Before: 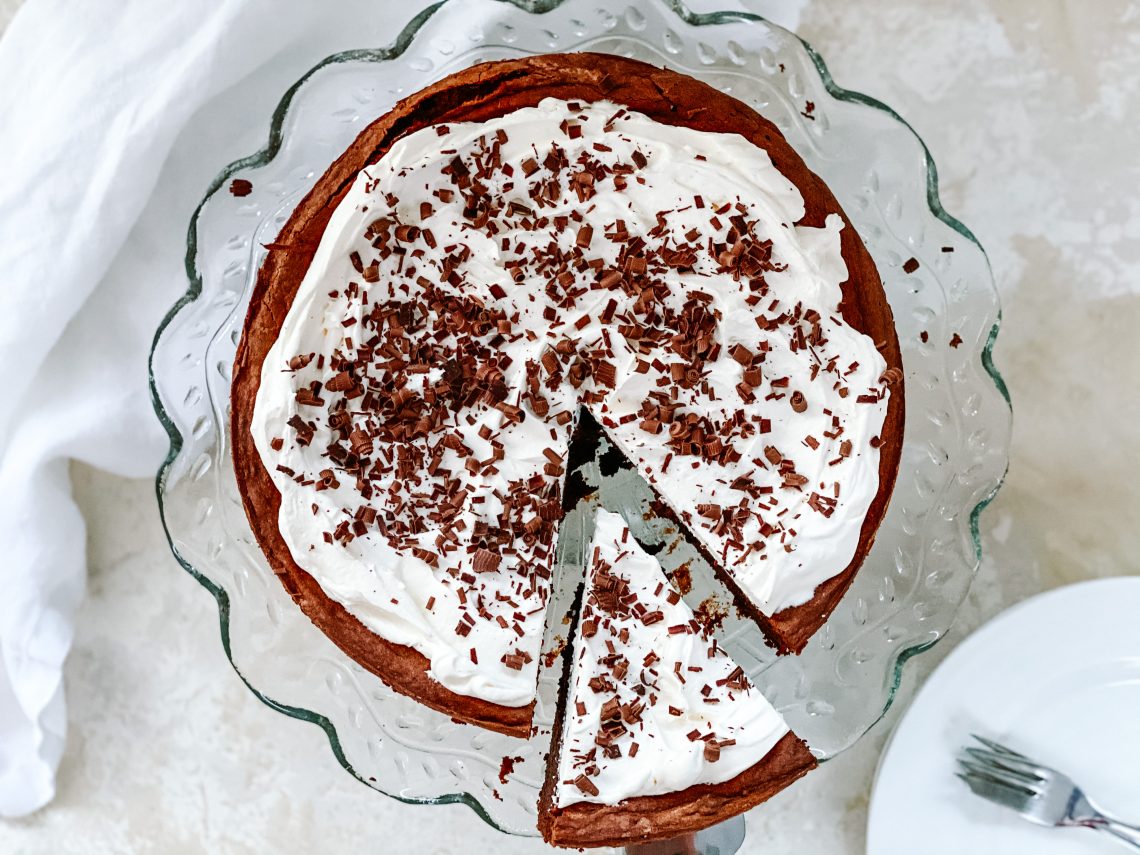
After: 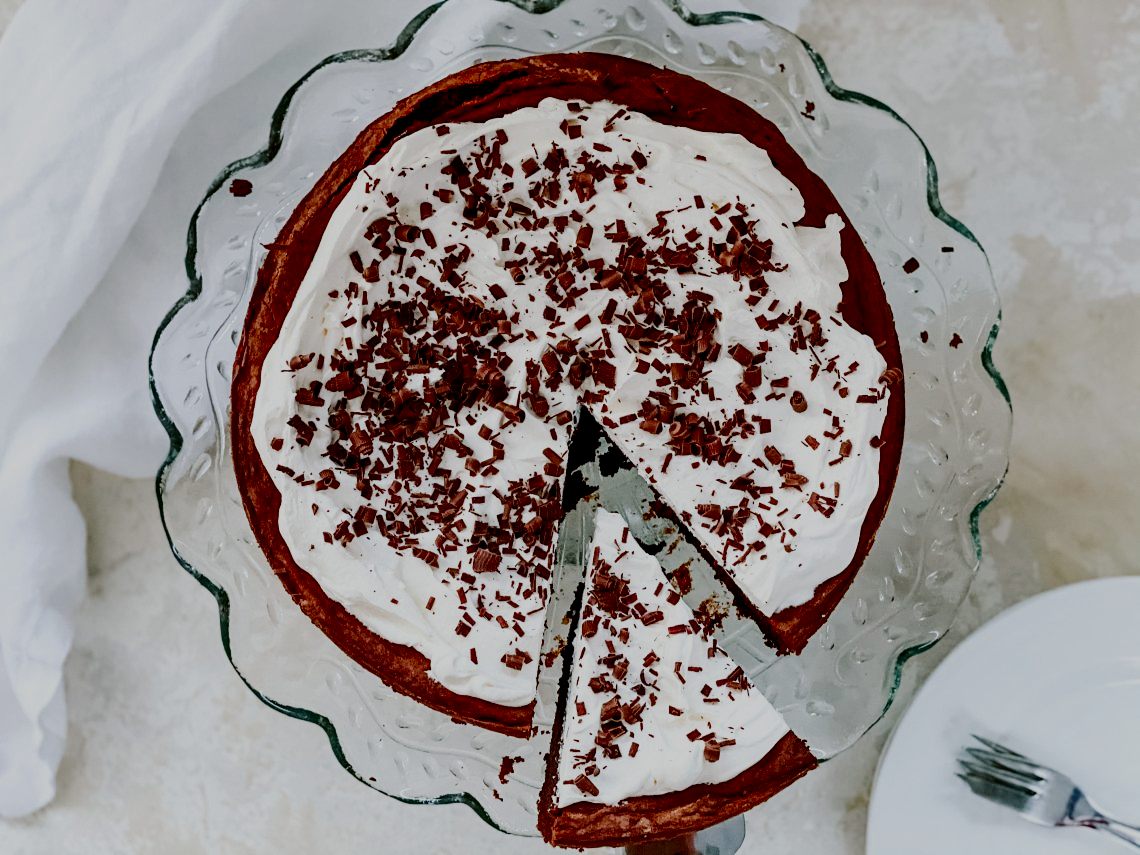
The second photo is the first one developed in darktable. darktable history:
filmic rgb: black relative exposure -6.82 EV, white relative exposure 5.89 EV, hardness 2.71
contrast brightness saturation: contrast 0.19, brightness -0.24, saturation 0.11
